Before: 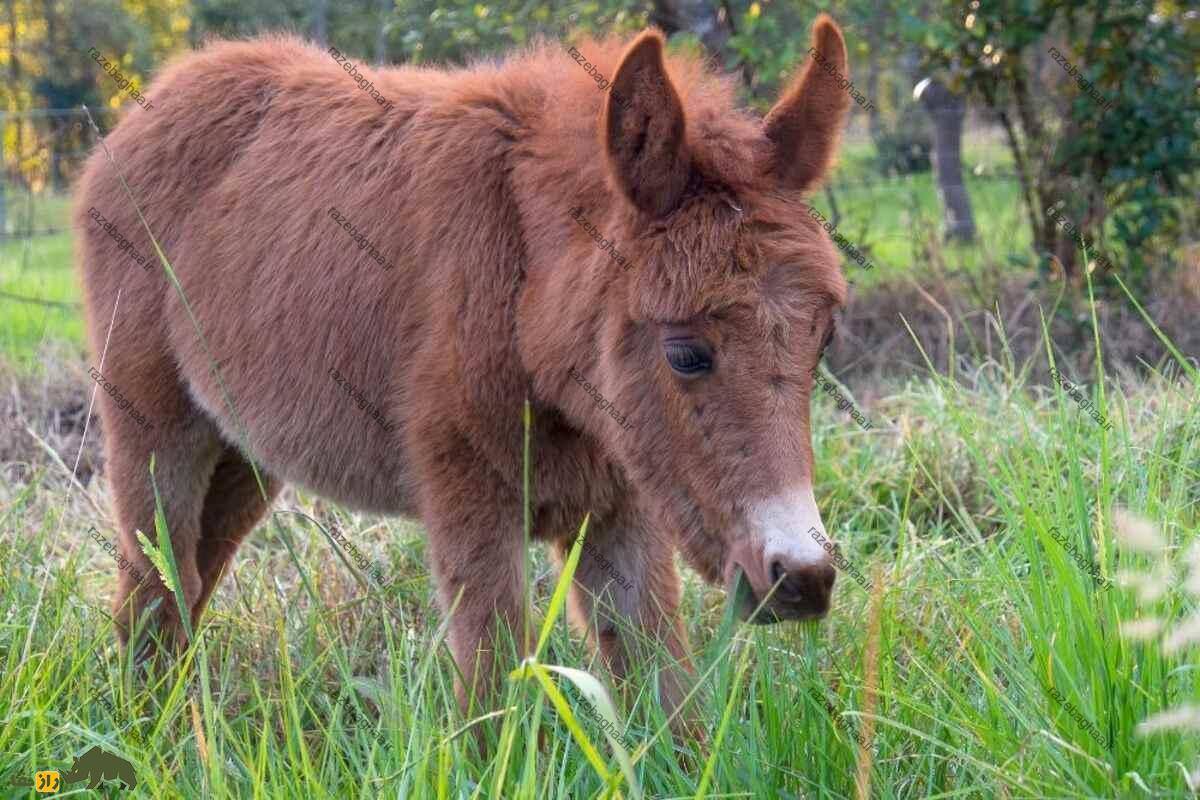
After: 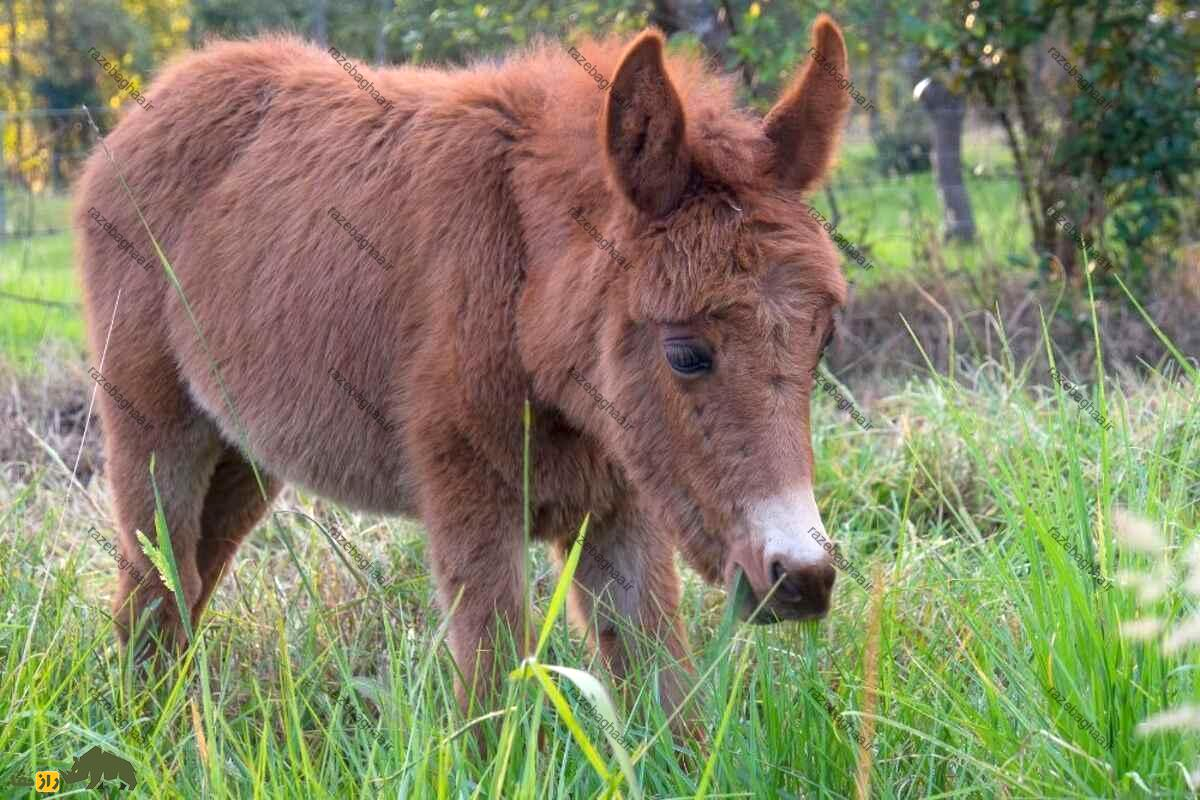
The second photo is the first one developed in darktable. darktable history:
exposure: exposure 0.165 EV, compensate exposure bias true, compensate highlight preservation false
